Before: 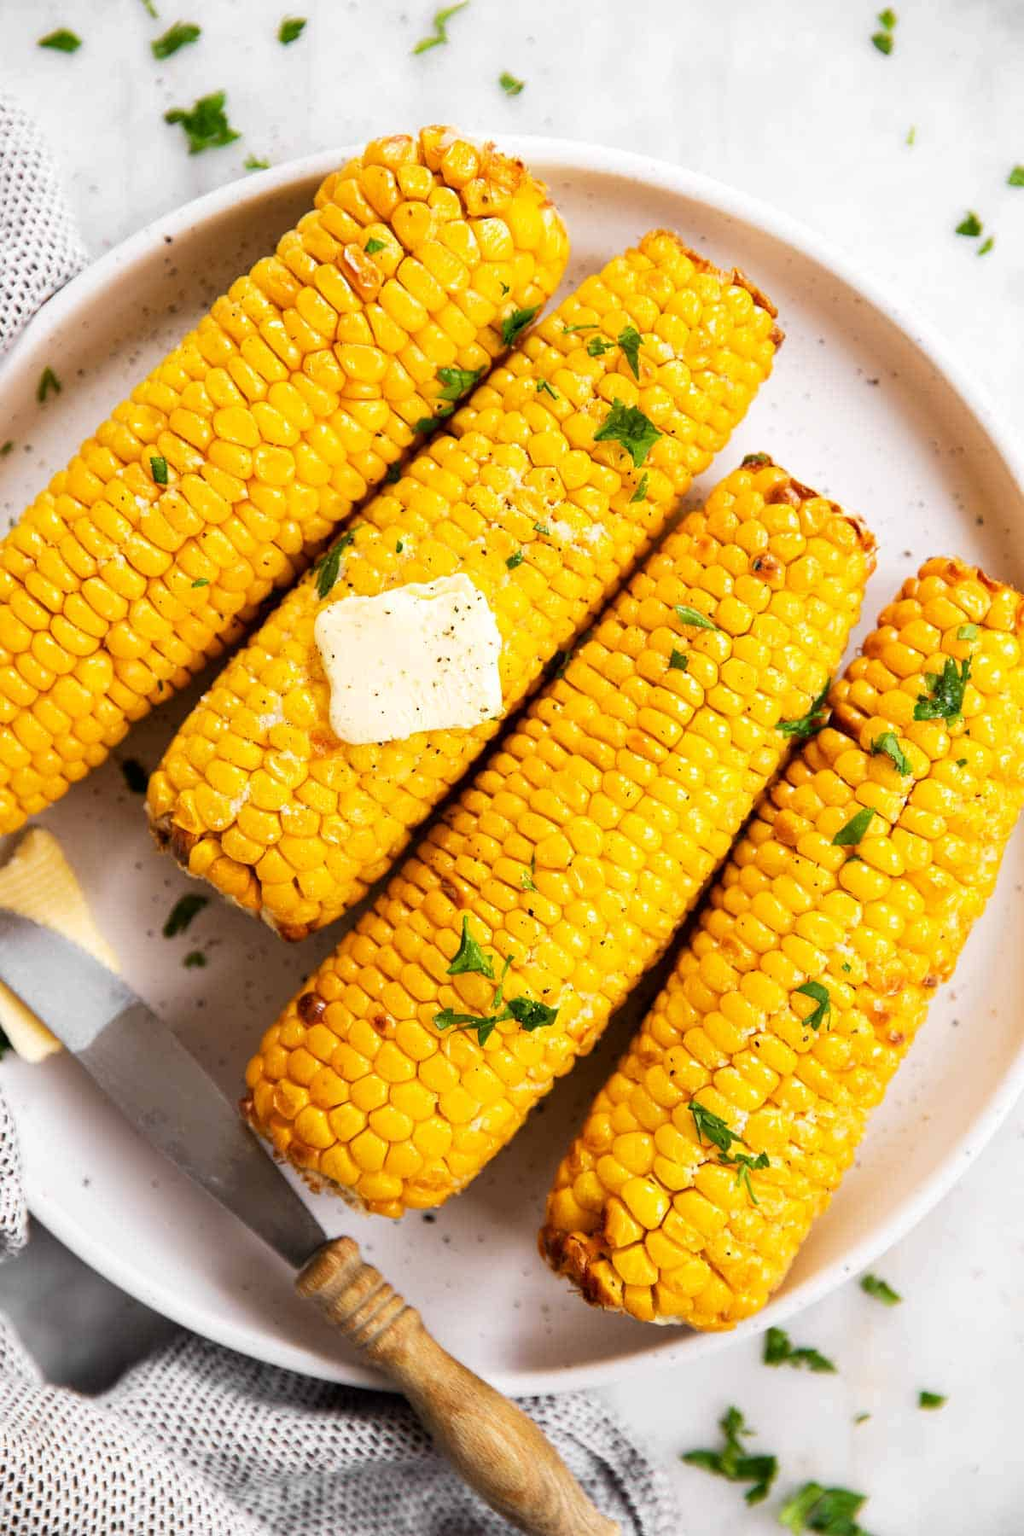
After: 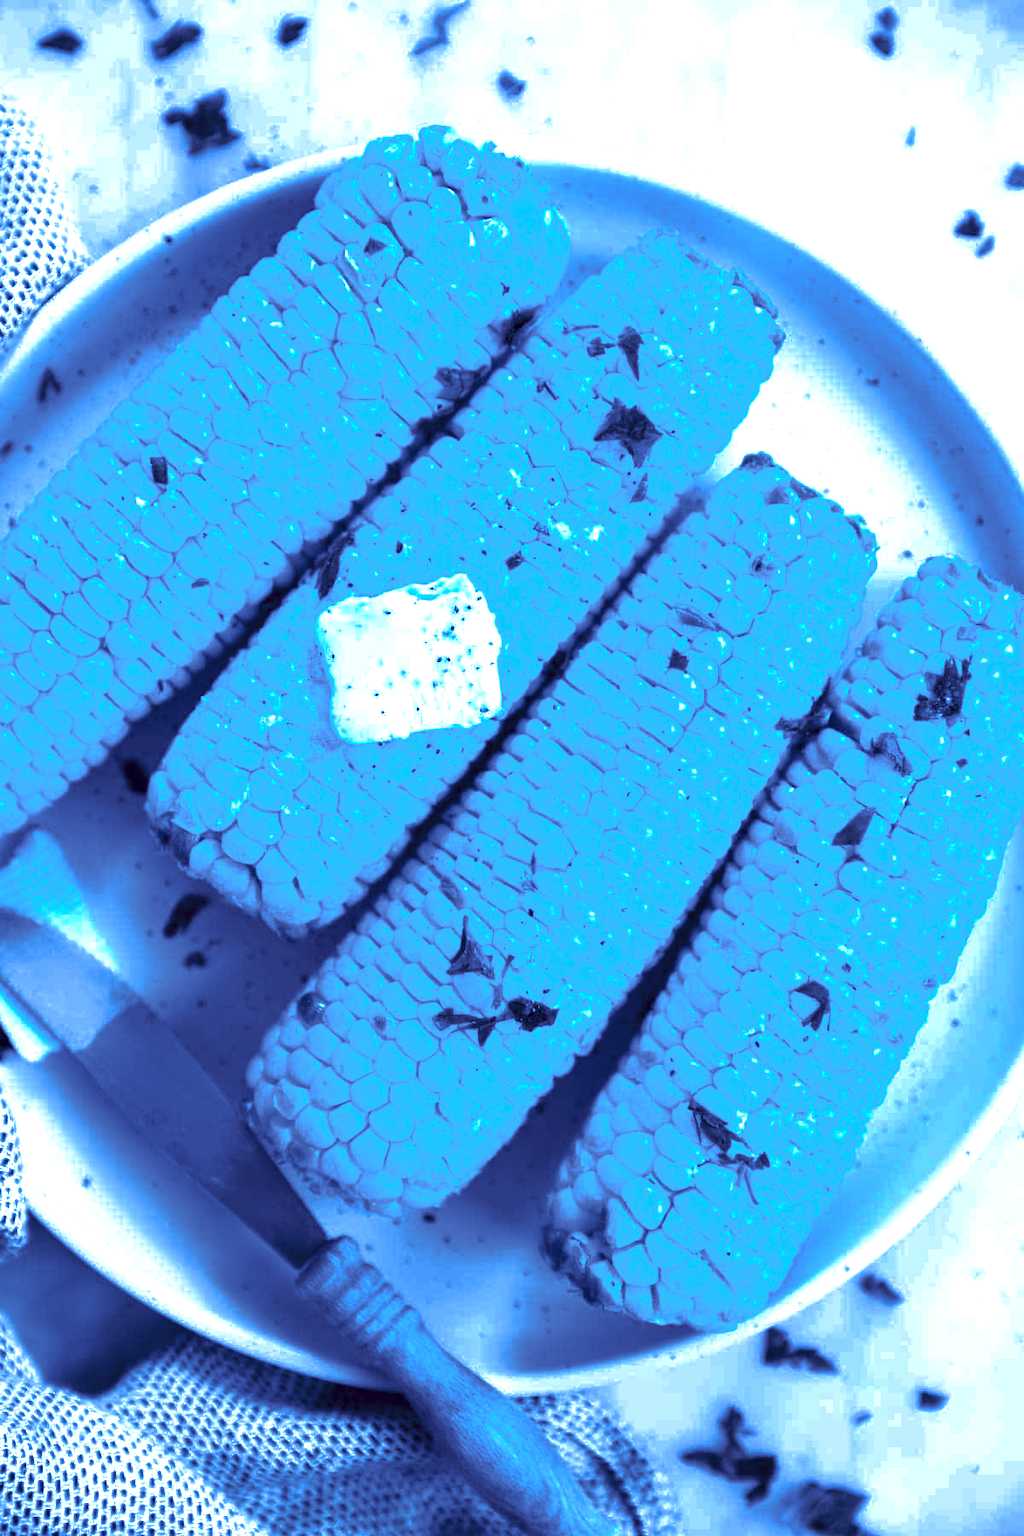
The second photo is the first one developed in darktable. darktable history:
tone curve: curves: ch0 [(0, 0) (0.003, 0.029) (0.011, 0.034) (0.025, 0.044) (0.044, 0.057) (0.069, 0.07) (0.1, 0.084) (0.136, 0.104) (0.177, 0.127) (0.224, 0.156) (0.277, 0.192) (0.335, 0.236) (0.399, 0.284) (0.468, 0.339) (0.543, 0.393) (0.623, 0.454) (0.709, 0.541) (0.801, 0.65) (0.898, 0.766) (1, 1)], preserve colors none
color look up table: target L [90.97, 41.11, 75.78, 58.55, 51.11, 15.01, 69.8, 31.26, 39.43, 8.031, 55.44, 46.77, 36.58, 2.794, 111.11, 92.82, 83.87, 92.3, 78.2, 84.75, 81.62, 69.69, 51.77, 66.27, 62.43, 36.05, 30.85, 10.33, 88.32, 76.71, 91.64, 55.5, 74.21, 88.61, 44.3, 56.41, 46.87, 54.5, 37.71, 57.42, 8.011, 39.17, 35.34, 4.129, 3.173, 74.61, 42.77, 32.02, 1.462], target a [-14.73, 15.83, -1.539, 10.29, 13.33, 15.76, 3.383, 16.67, 16.4, 17.32, 11.45, 14.82, 17.3, 7.975, 0.001, -16.19, -5.185, -16.11, -2.937, -5.835, -4.184, 2.902, 13.57, 5.759, 7.695, 17.12, 17.2, 16.78, -11.36, -2.256, -15.51, 11.69, 0.222, -12.02, 15.32, 9.76, 15.15, 11.41, 16.48, 11.94, 17.23, 15.76, 17.88, 11.02, 7.346, -0.812, 15.7, 18.35, 4.845], target b [-26.01, -55.17, -36.85, -44.54, -50.52, -43.41, -40.46, -56.03, -56.63, -41.28, -47.33, -53.09, -56.63, -32.03, -0.007, -24.03, -32.45, -24.4, -35.49, -32.37, -35.04, -40.64, -50.71, -41.9, -42.49, -56.53, -56.03, -42.34, -28.88, -36.64, -25.43, -47.57, -38.66, -28.44, -54.08, -46.47, -52.92, -48.25, -56.44, -46.42, -40.59, -55.71, -56.67, -36.77, -32.7, -36.9, -54.57, -57.45, -26.93], num patches 49
